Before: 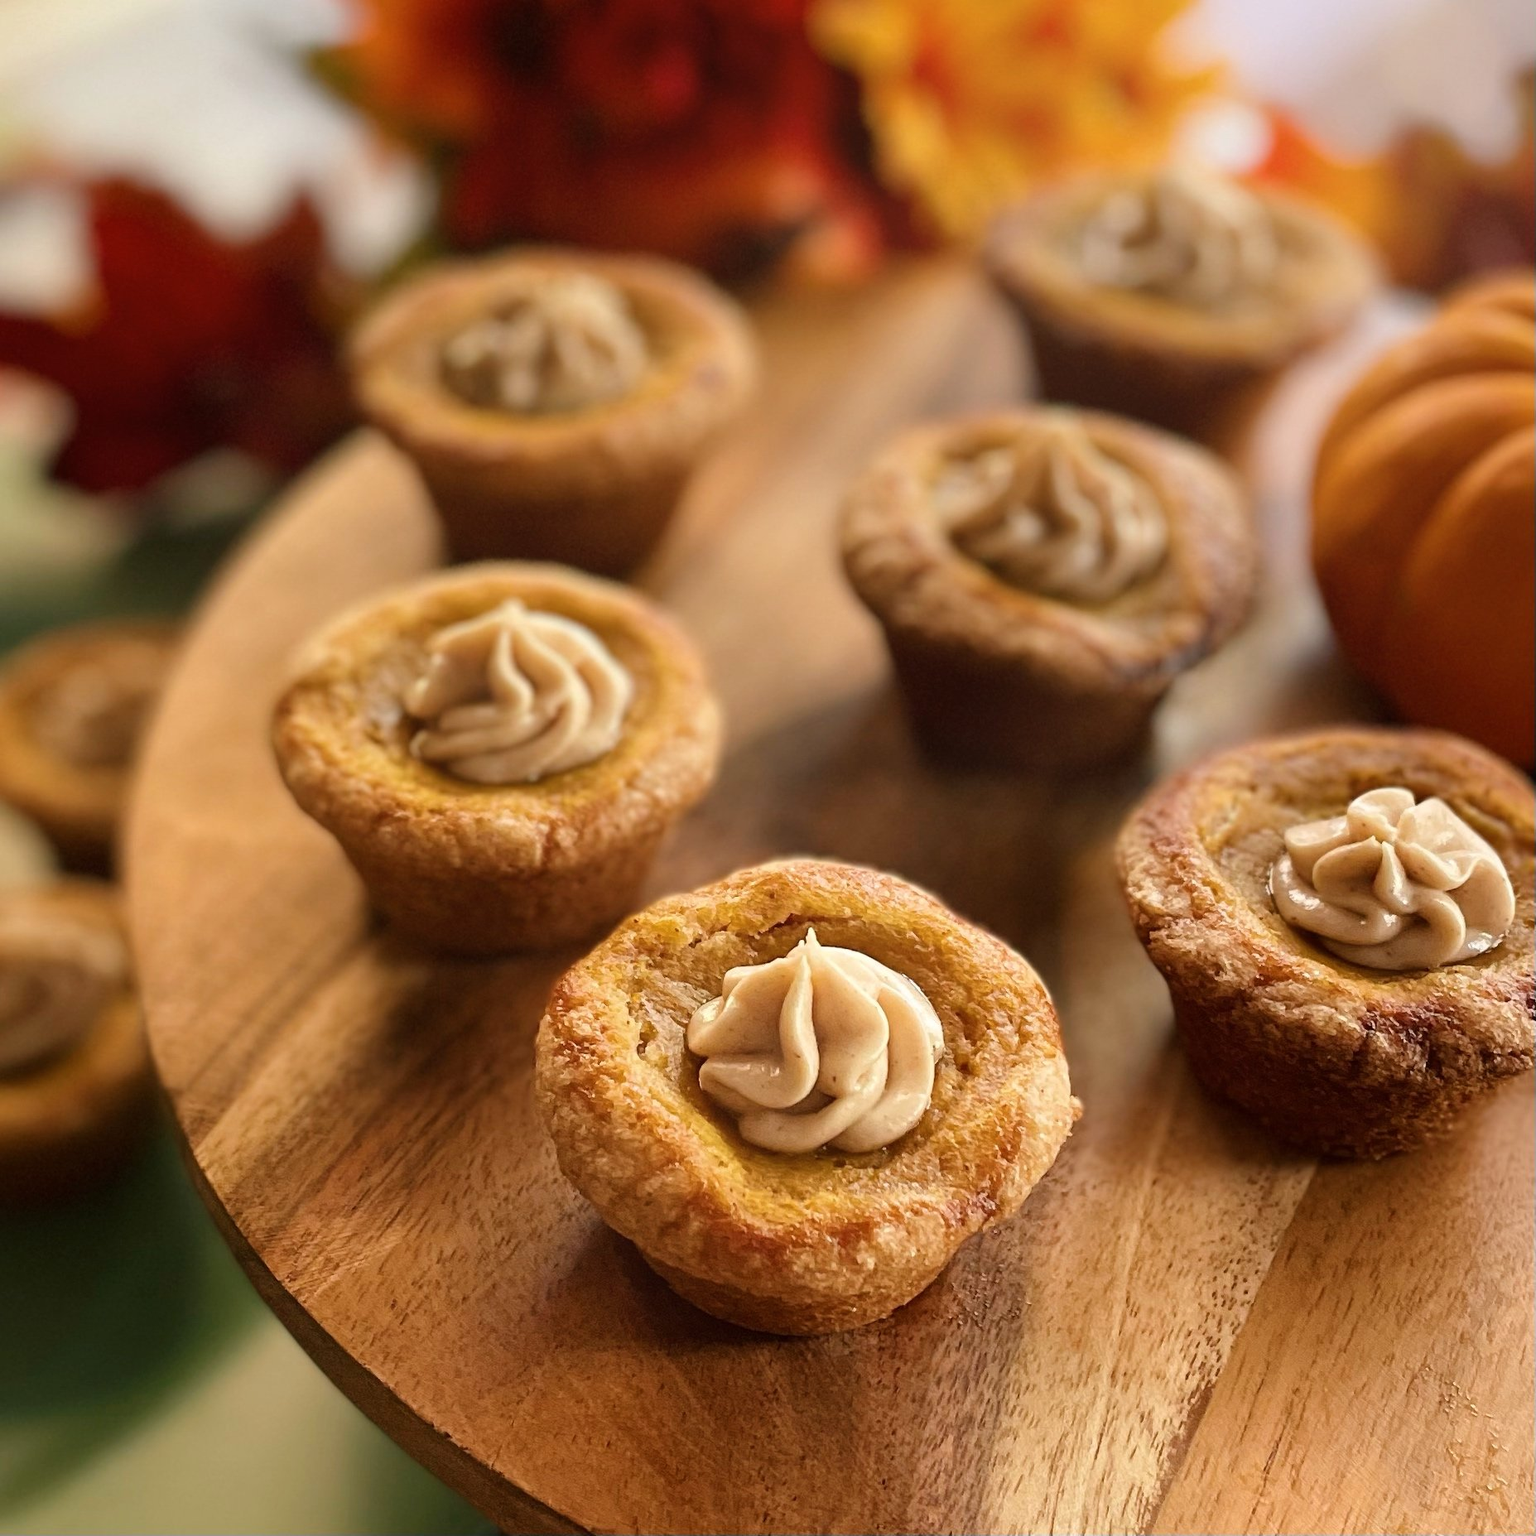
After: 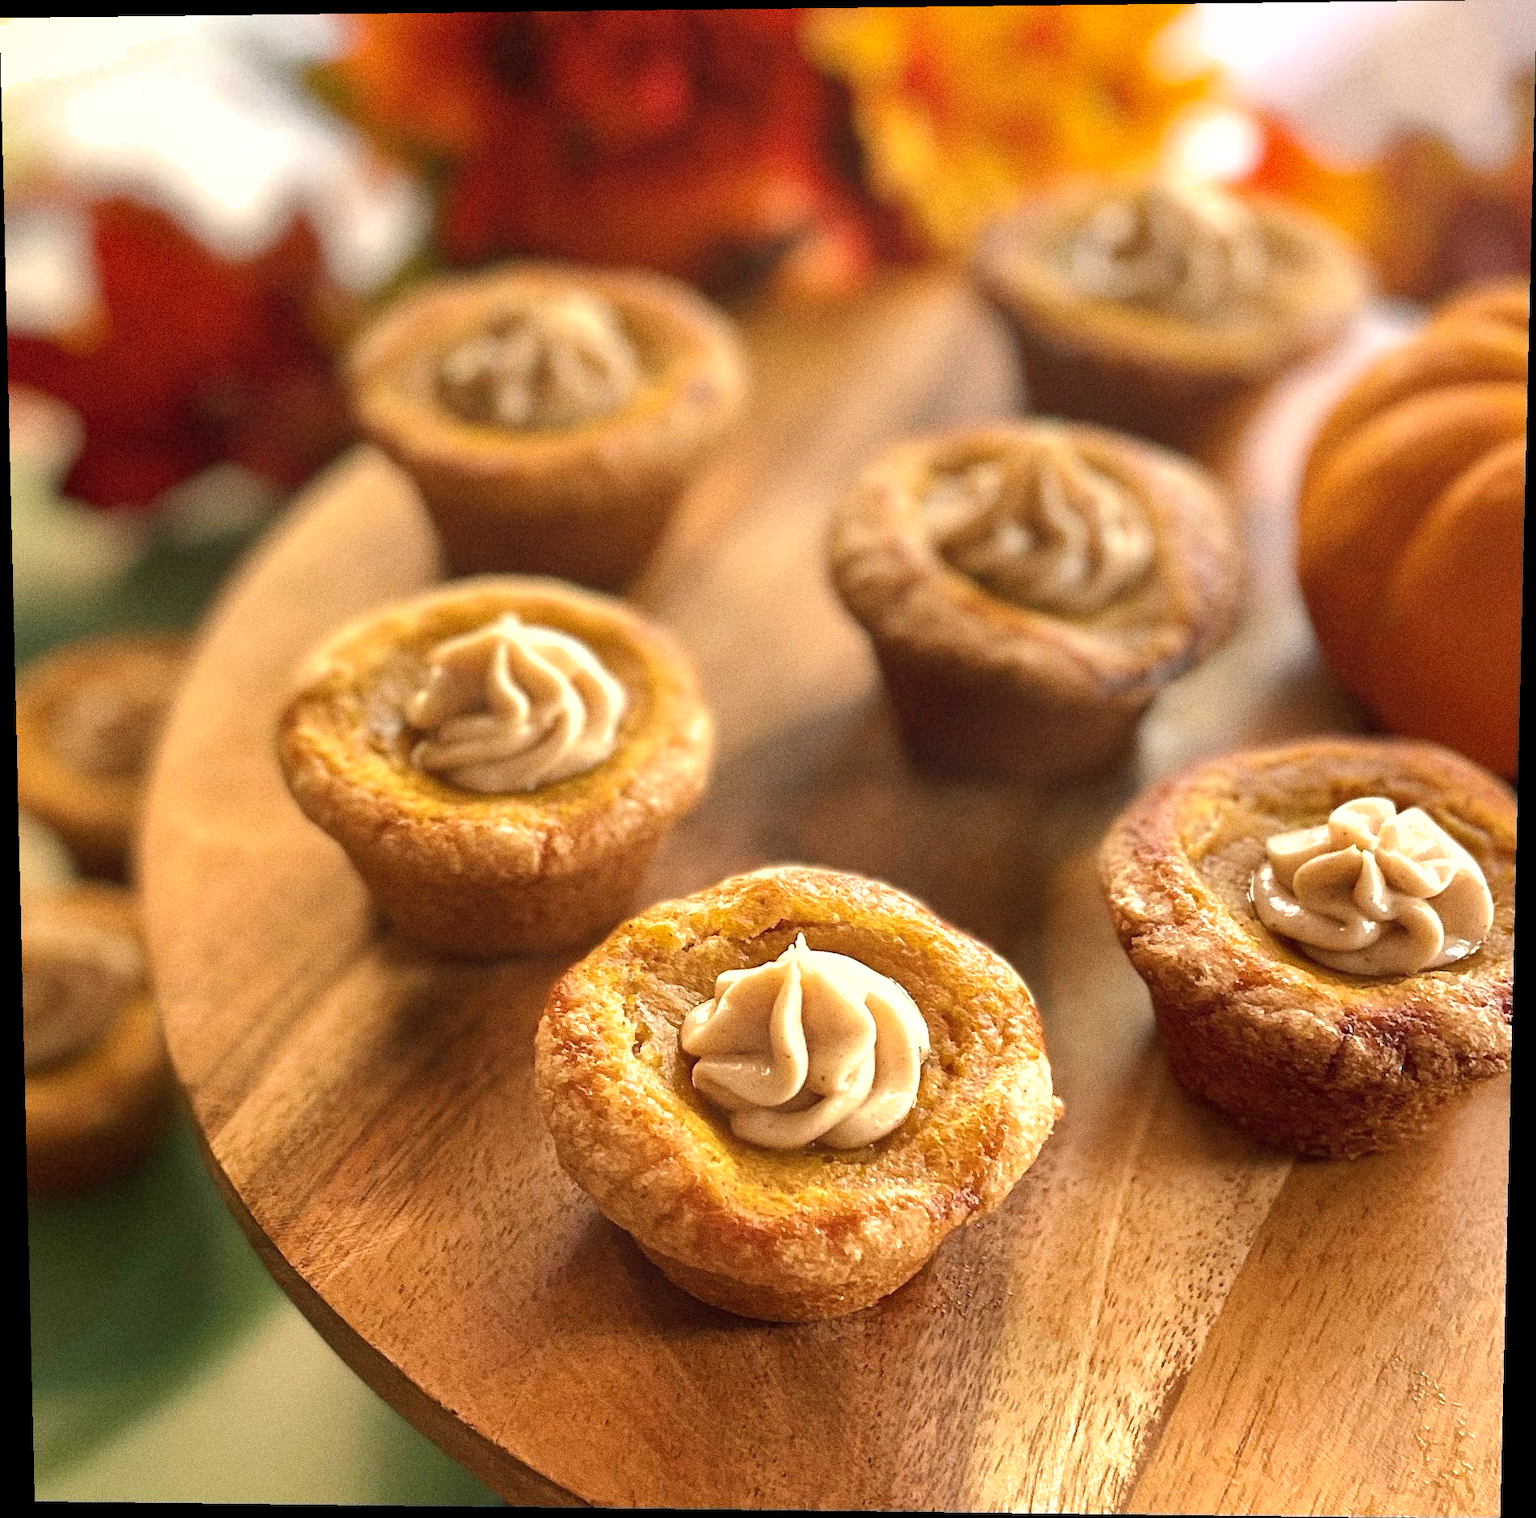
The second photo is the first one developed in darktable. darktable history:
shadows and highlights: on, module defaults
rotate and perspective: lens shift (vertical) 0.048, lens shift (horizontal) -0.024, automatic cropping off
grain: coarseness 0.09 ISO, strength 40%
exposure: exposure 0.6 EV, compensate highlight preservation false
